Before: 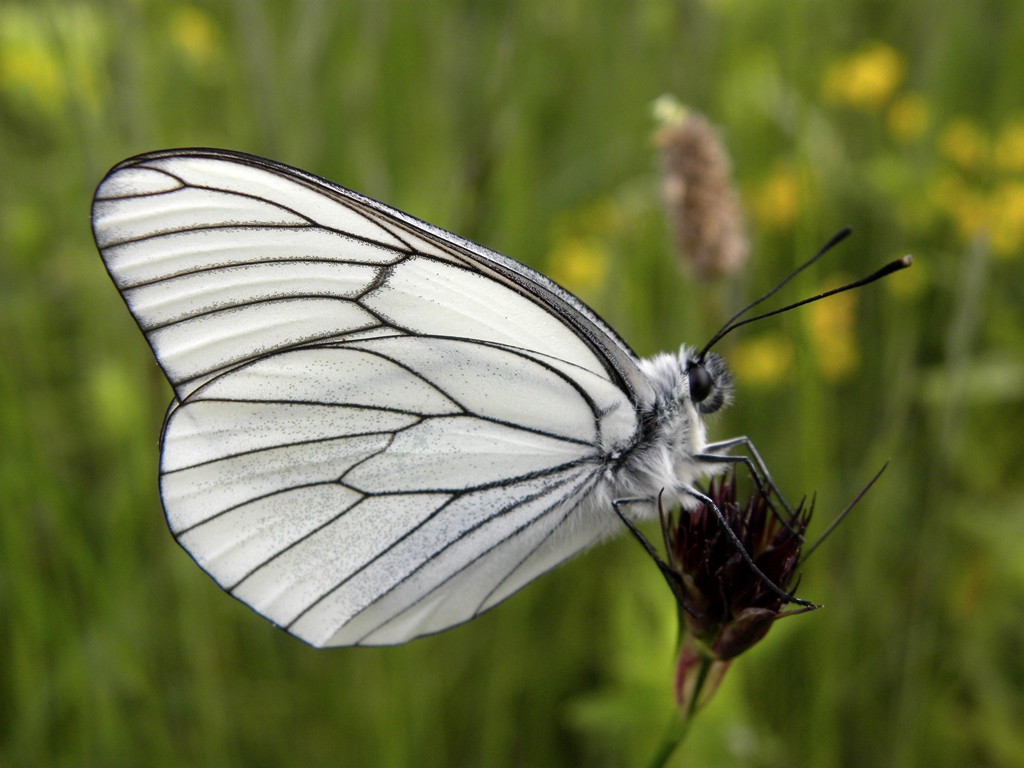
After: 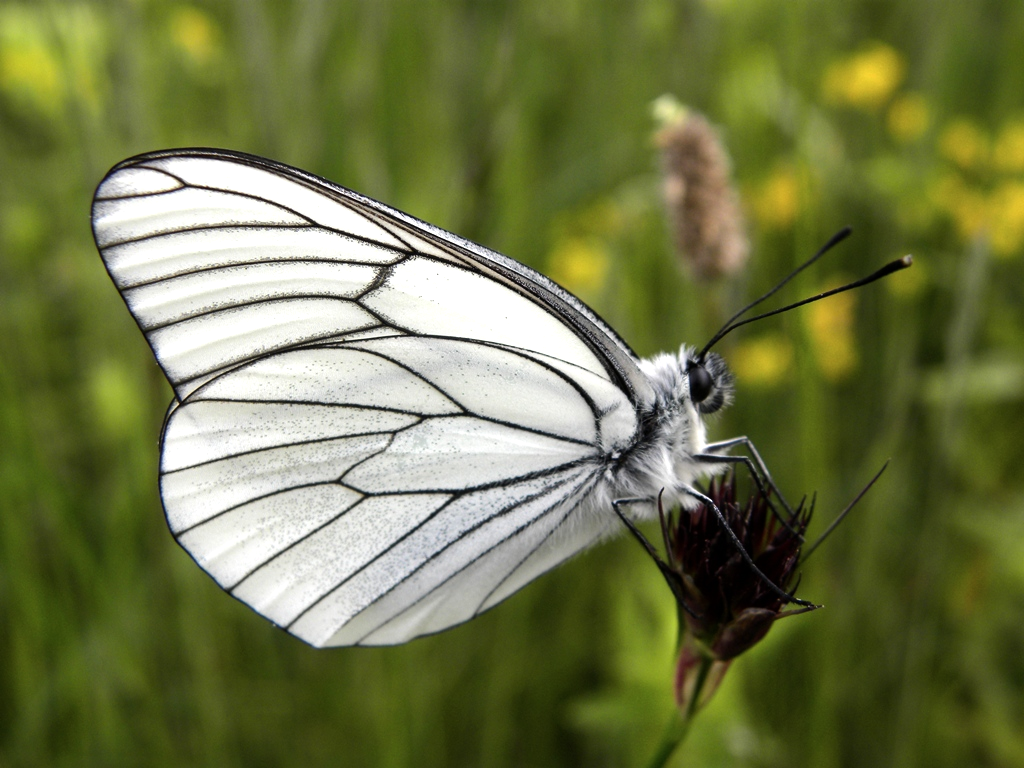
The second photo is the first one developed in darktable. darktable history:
tone equalizer: -8 EV -0.428 EV, -7 EV -0.403 EV, -6 EV -0.355 EV, -5 EV -0.224 EV, -3 EV 0.253 EV, -2 EV 0.324 EV, -1 EV 0.409 EV, +0 EV 0.414 EV, edges refinement/feathering 500, mask exposure compensation -1.57 EV, preserve details no
